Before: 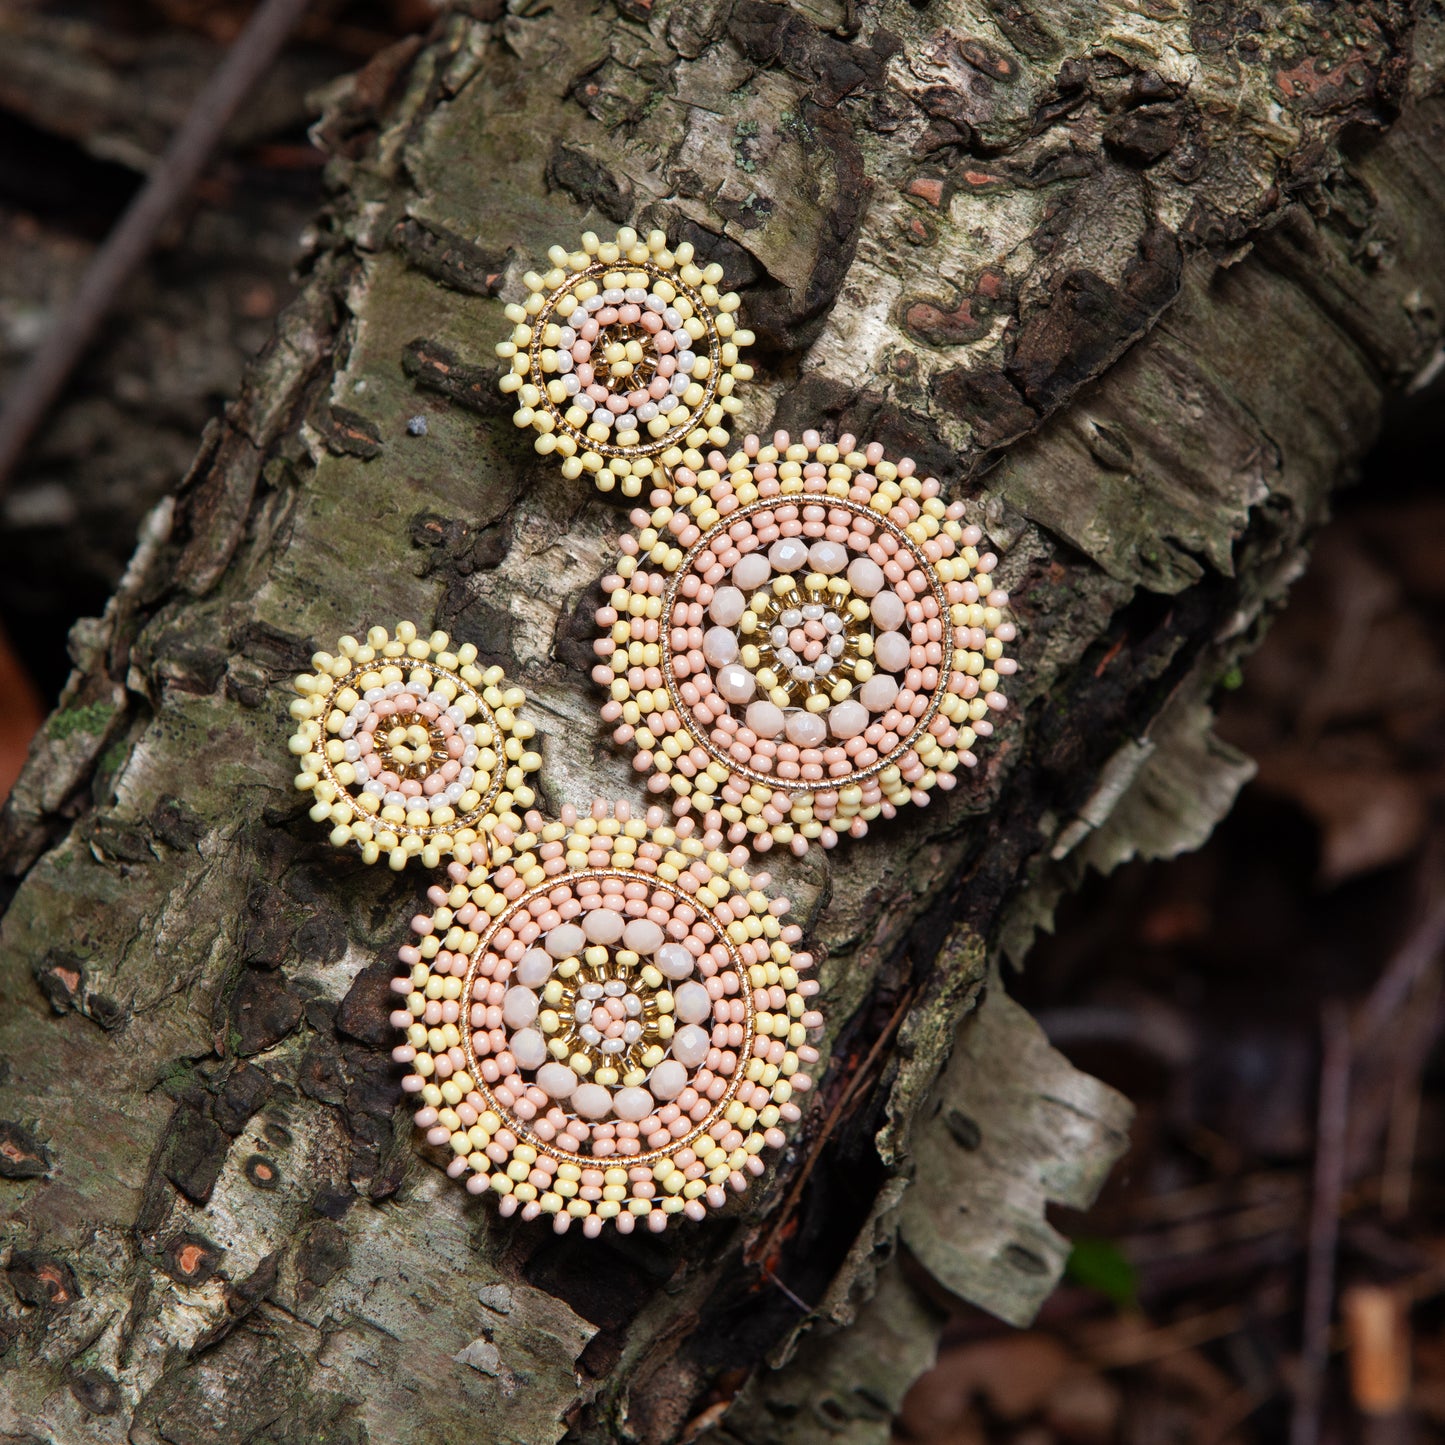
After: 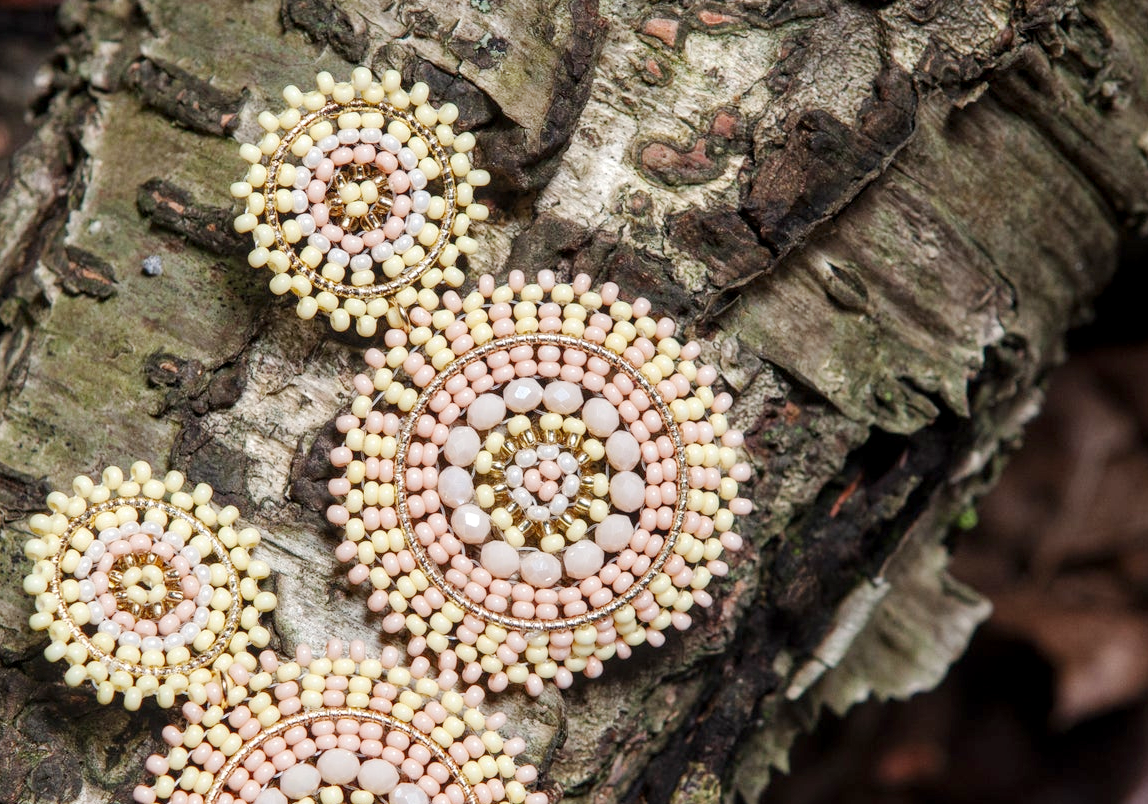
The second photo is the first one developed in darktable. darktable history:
local contrast: on, module defaults
base curve: curves: ch0 [(0, 0) (0.158, 0.273) (0.879, 0.895) (1, 1)], preserve colors none
crop: left 18.38%, top 11.092%, right 2.134%, bottom 33.217%
